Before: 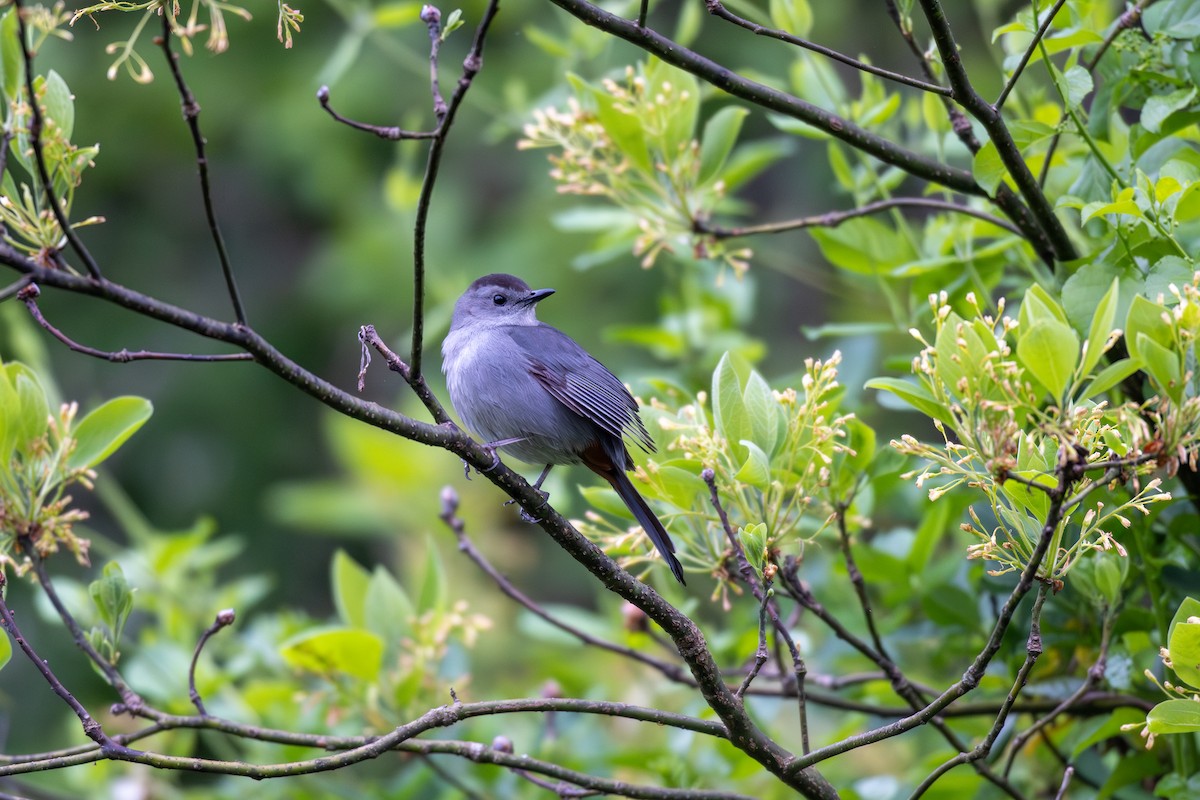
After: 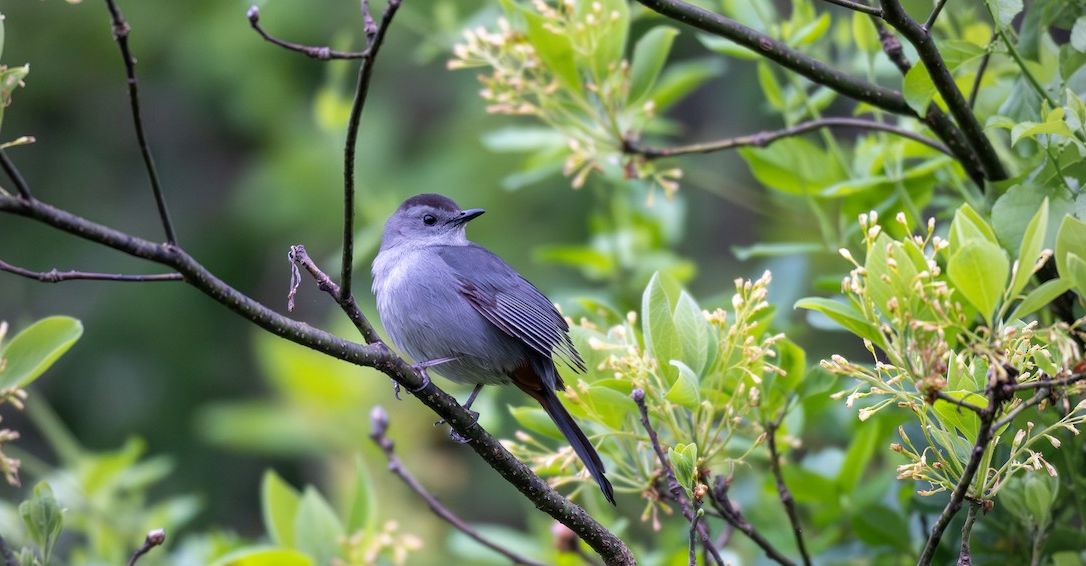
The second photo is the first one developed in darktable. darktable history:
crop: left 5.853%, top 10.014%, right 3.646%, bottom 19.211%
vignetting: brightness -0.219
